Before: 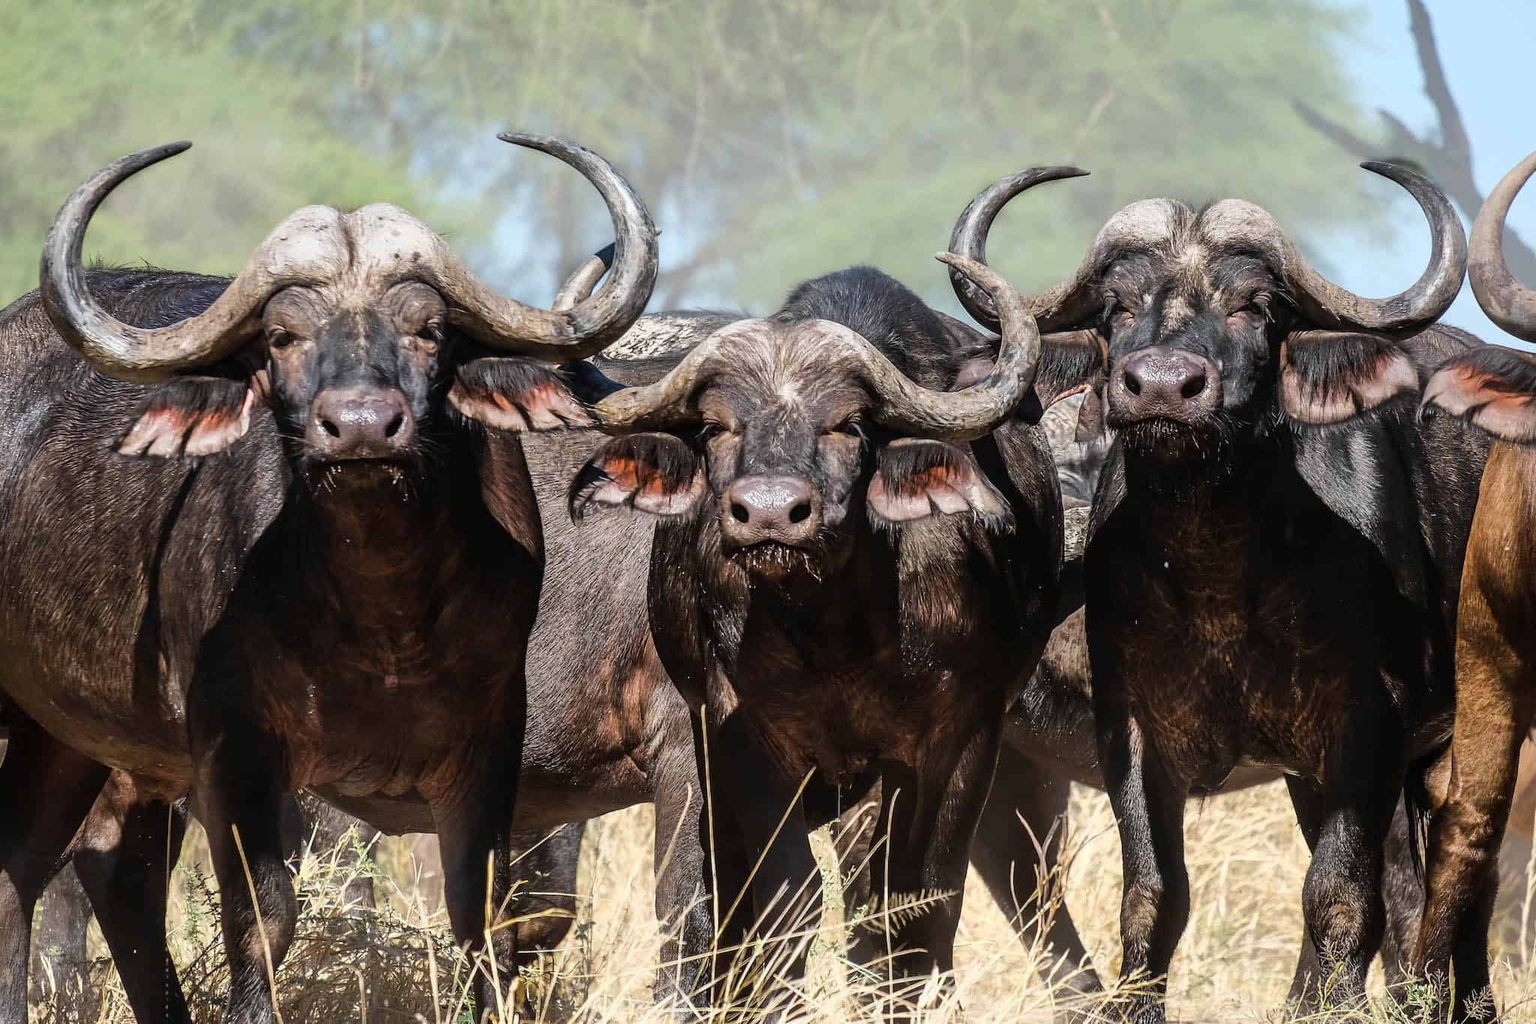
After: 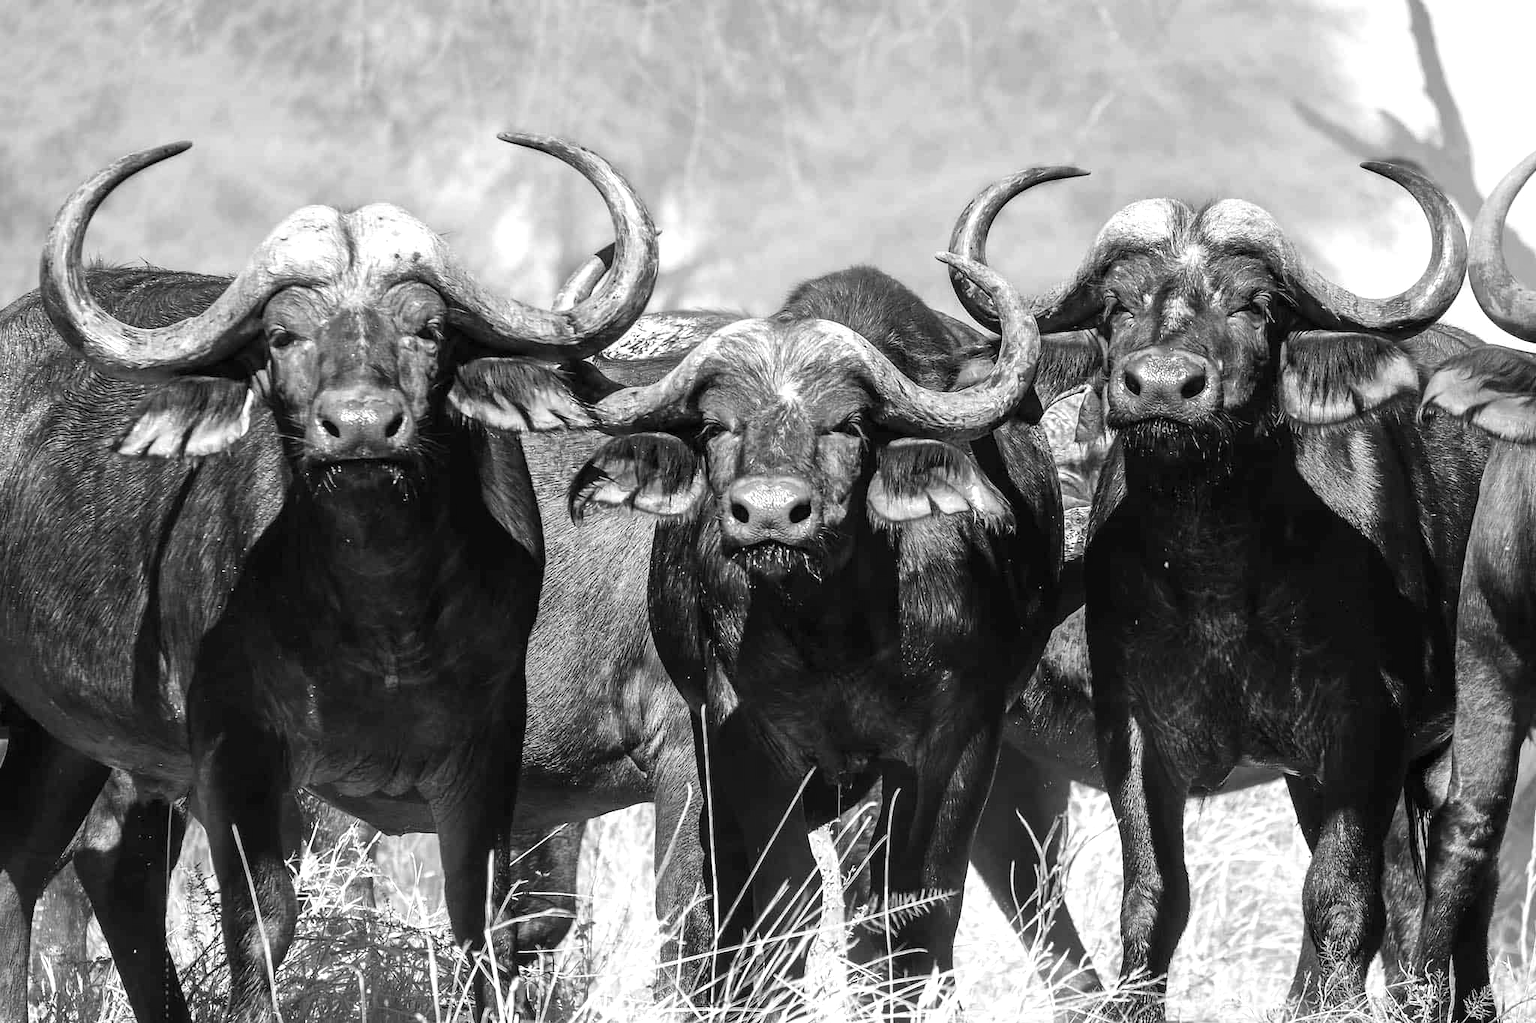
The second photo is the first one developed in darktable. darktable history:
monochrome: a 14.95, b -89.96
exposure: exposure 0.64 EV, compensate highlight preservation false
